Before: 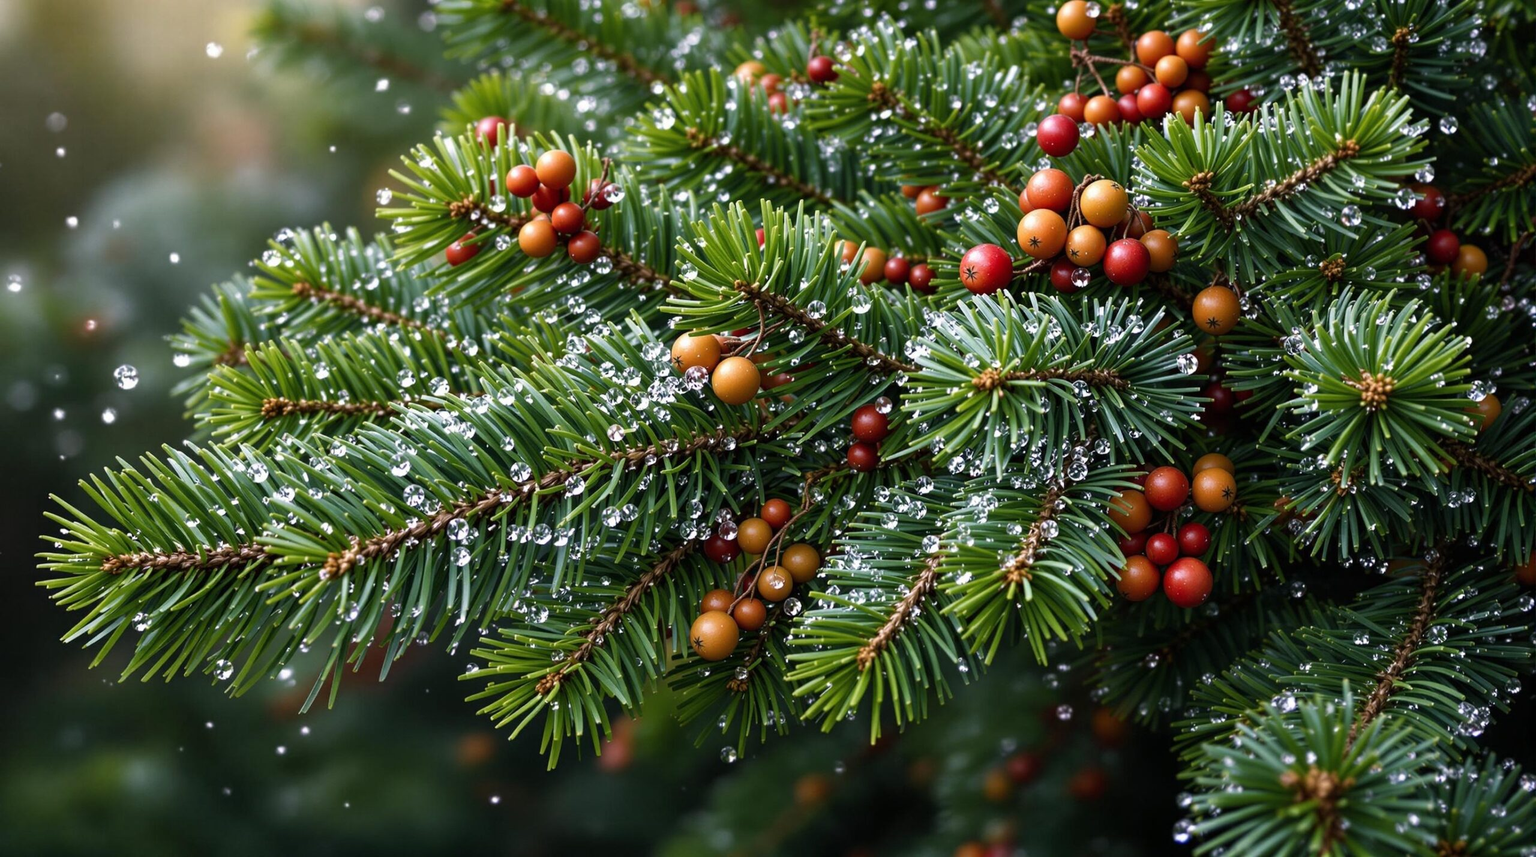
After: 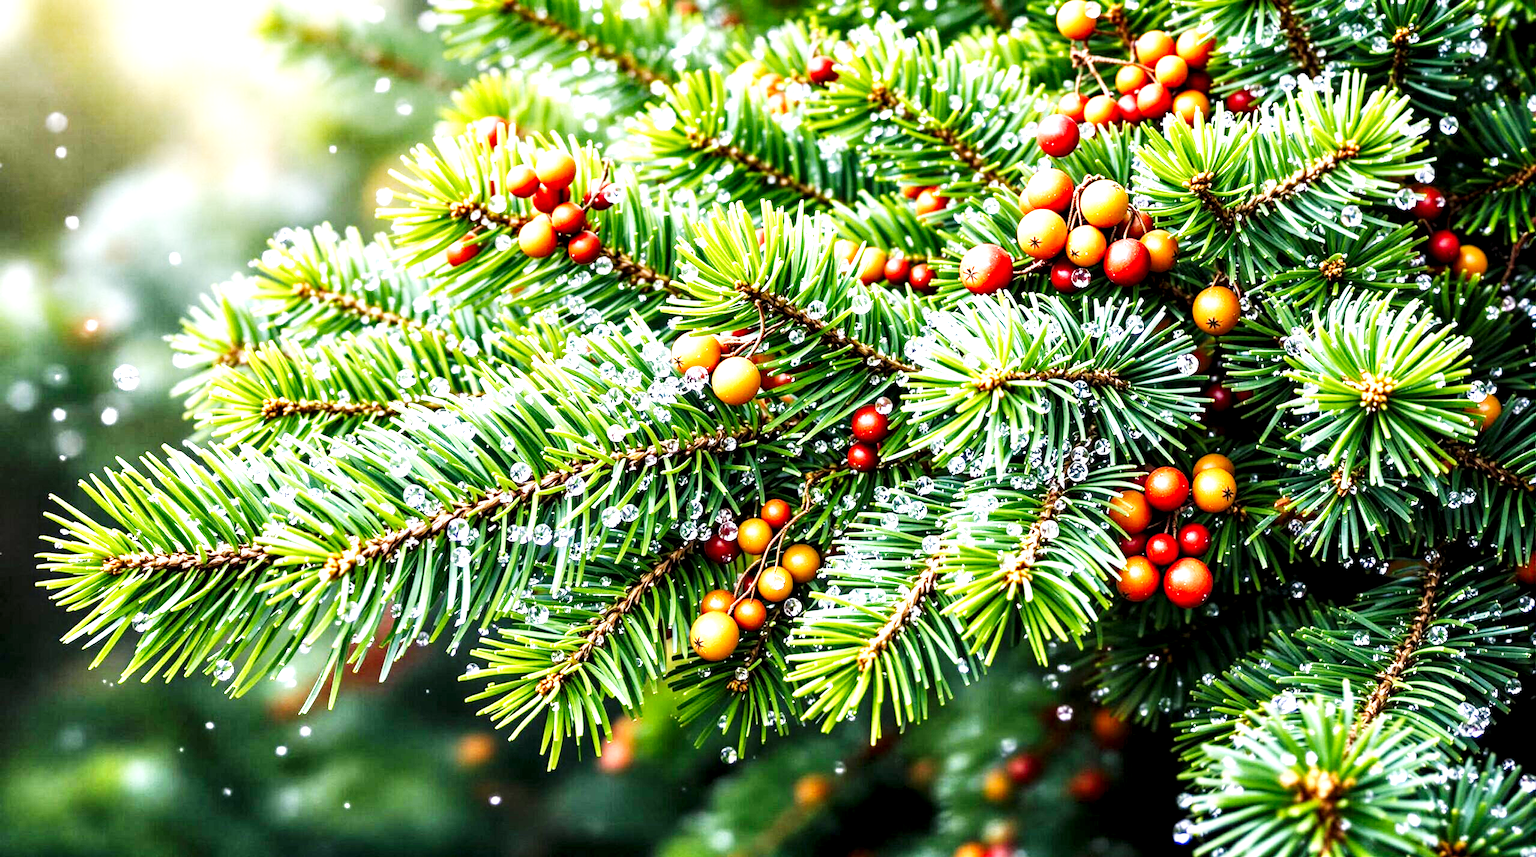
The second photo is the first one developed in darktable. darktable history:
local contrast: detail 135%, midtone range 0.75
exposure: black level correction 0, exposure 1.2 EV, compensate exposure bias true, compensate highlight preservation false
color zones: curves: ch1 [(0, 0.523) (0.143, 0.545) (0.286, 0.52) (0.429, 0.506) (0.571, 0.503) (0.714, 0.503) (0.857, 0.508) (1, 0.523)]
base curve: curves: ch0 [(0, 0) (0.007, 0.004) (0.027, 0.03) (0.046, 0.07) (0.207, 0.54) (0.442, 0.872) (0.673, 0.972) (1, 1)], preserve colors none
